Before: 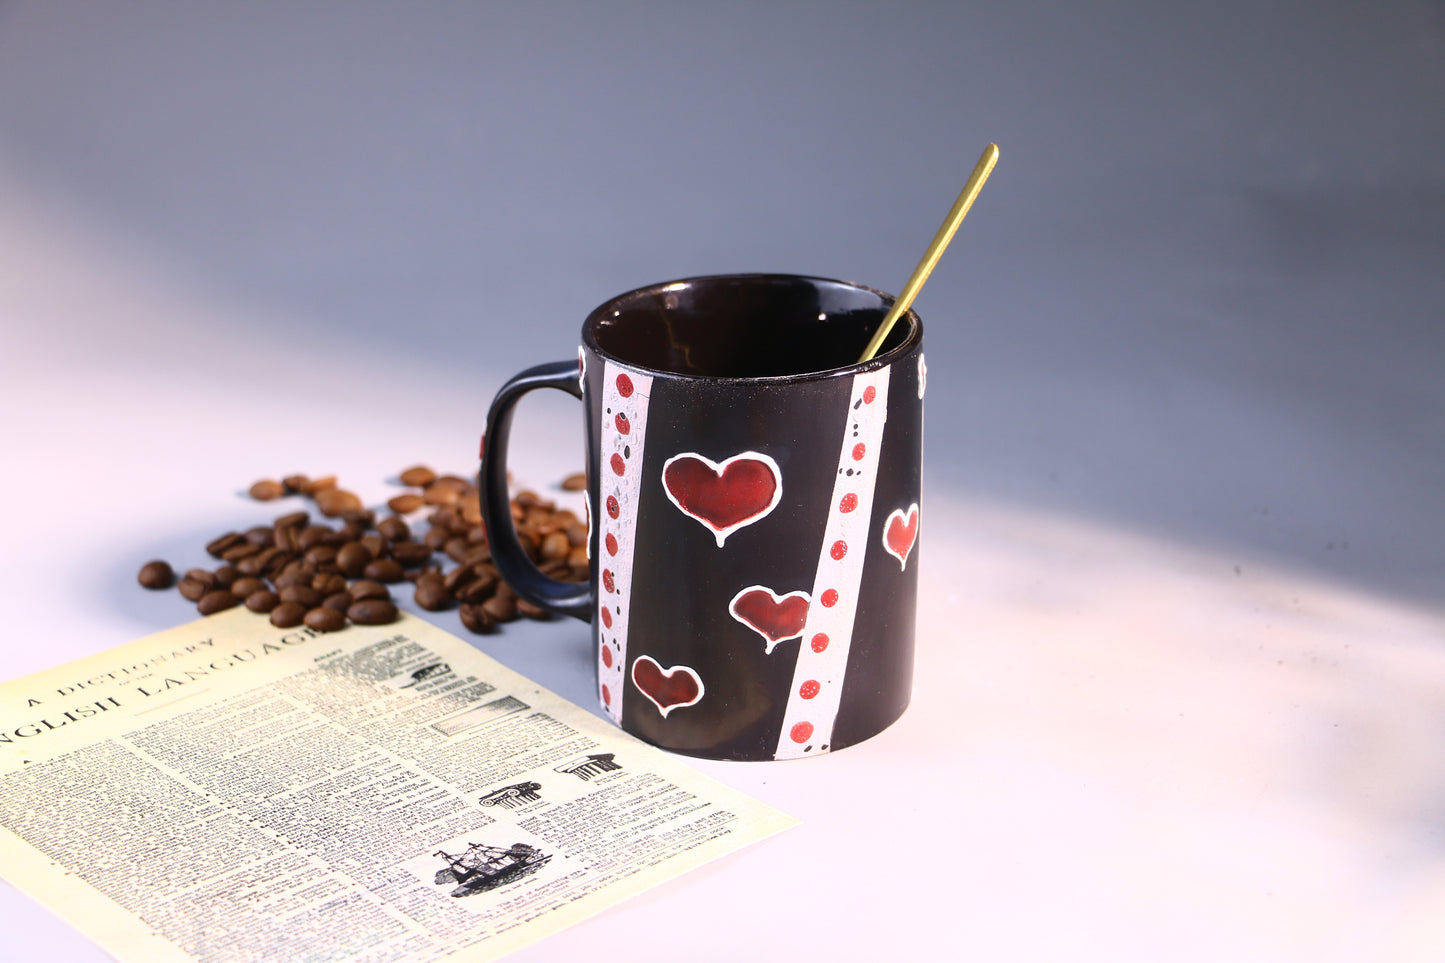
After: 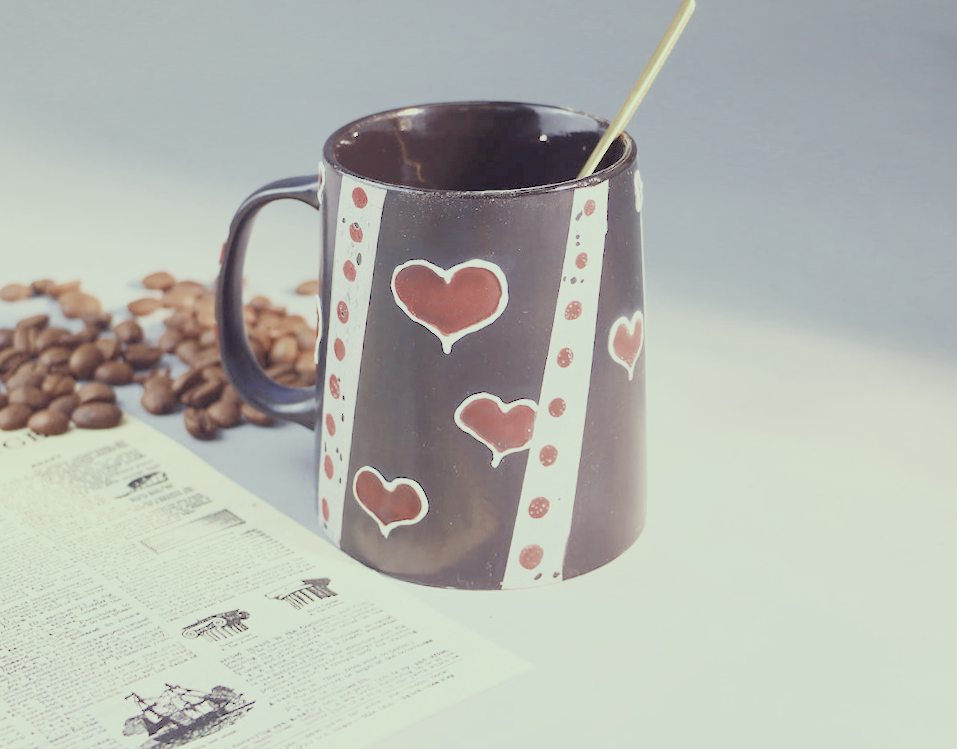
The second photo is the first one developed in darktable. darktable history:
crop and rotate: left 10.071%, top 10.071%, right 10.02%, bottom 10.02%
rotate and perspective: rotation 0.72°, lens shift (vertical) -0.352, lens shift (horizontal) -0.051, crop left 0.152, crop right 0.859, crop top 0.019, crop bottom 0.964
filmic rgb: middle gray luminance 2.5%, black relative exposure -10 EV, white relative exposure 7 EV, threshold 6 EV, dynamic range scaling 10%, target black luminance 0%, hardness 3.19, latitude 44.39%, contrast 0.682, highlights saturation mix 5%, shadows ↔ highlights balance 13.63%, add noise in highlights 0, color science v3 (2019), use custom middle-gray values true, iterations of high-quality reconstruction 0, contrast in highlights soft, enable highlight reconstruction true
shadows and highlights: radius 121.13, shadows 21.4, white point adjustment -9.72, highlights -14.39, soften with gaussian
color correction: highlights a* -20.17, highlights b* 20.27, shadows a* 20.03, shadows b* -20.46, saturation 0.43
